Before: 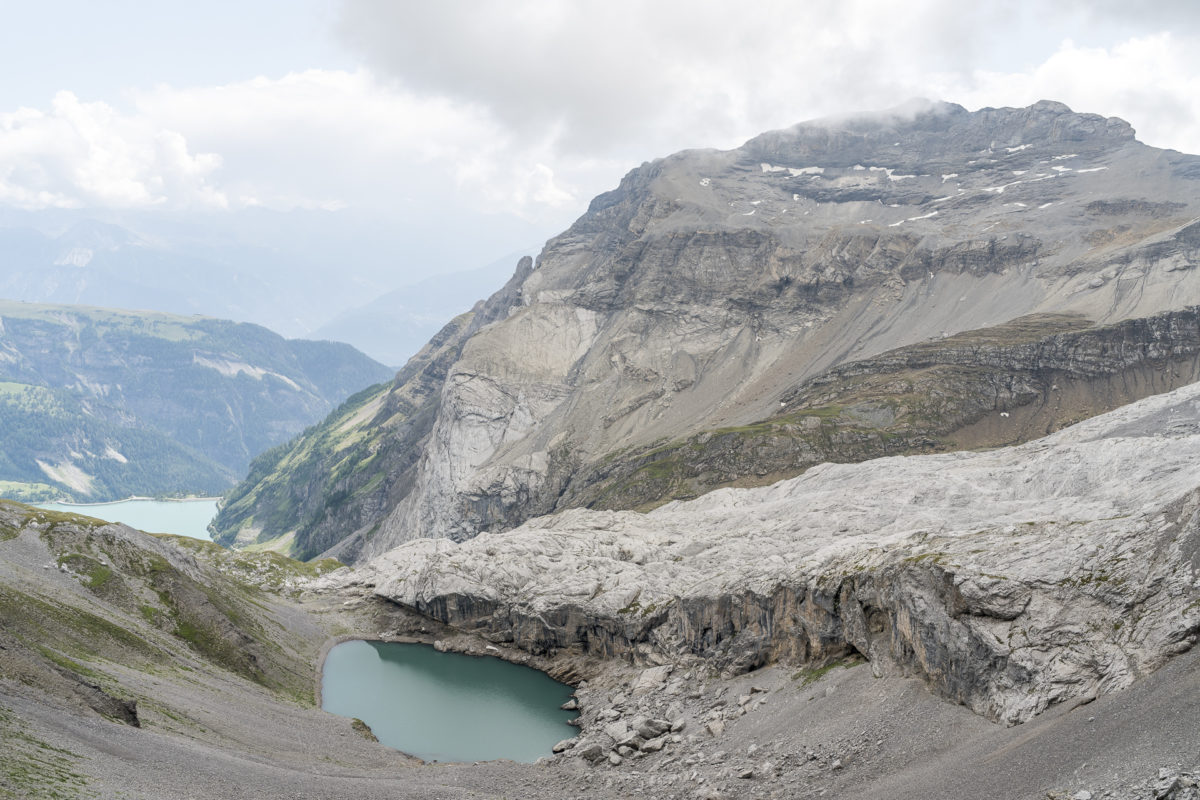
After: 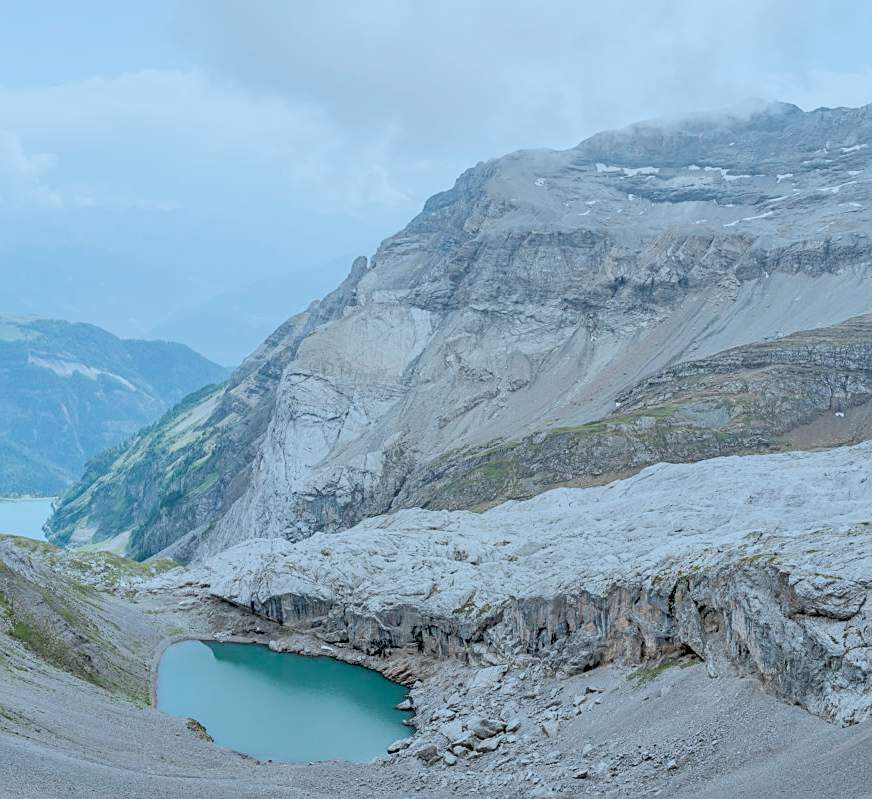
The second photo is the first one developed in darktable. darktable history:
color correction: highlights a* -9.56, highlights b* -21.71
filmic rgb: black relative exposure -7.65 EV, white relative exposure 4.56 EV, threshold 5.99 EV, hardness 3.61, enable highlight reconstruction true
crop: left 13.818%, right 13.468%
sharpen: on, module defaults
tone equalizer: -7 EV 0.149 EV, -6 EV 0.63 EV, -5 EV 1.14 EV, -4 EV 1.31 EV, -3 EV 1.12 EV, -2 EV 0.6 EV, -1 EV 0.157 EV
